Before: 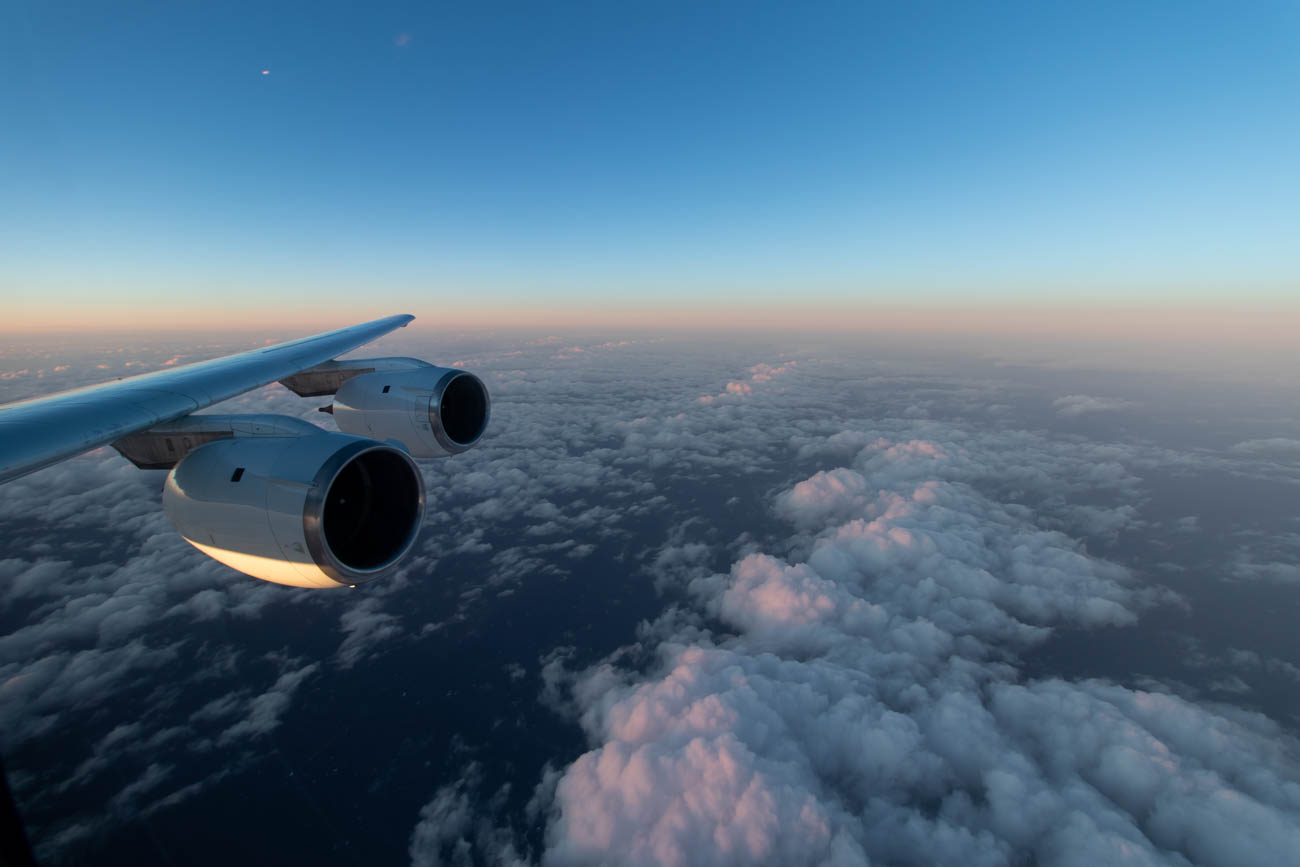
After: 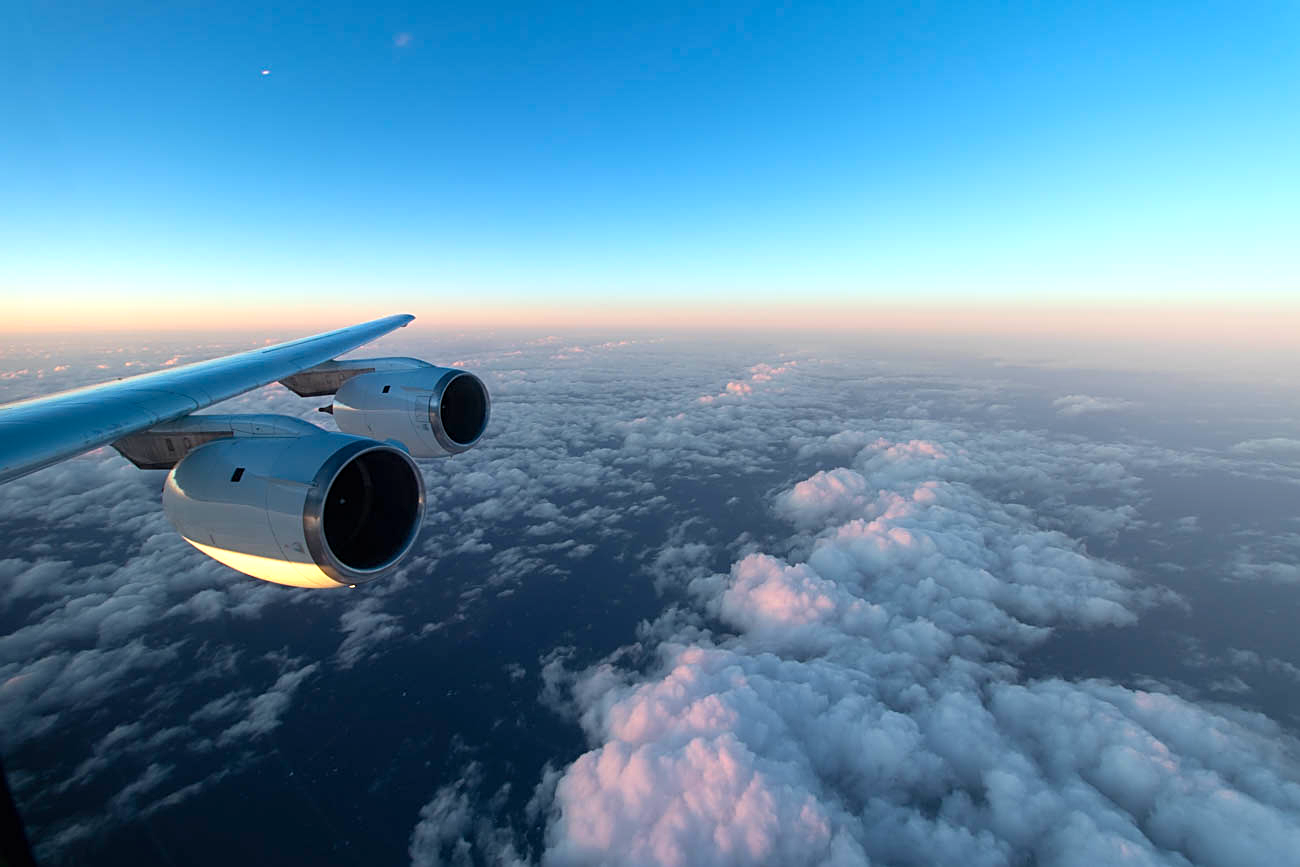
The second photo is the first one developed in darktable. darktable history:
color balance rgb: perceptual saturation grading › global saturation 19.394%
exposure: black level correction 0, exposure 0.693 EV, compensate exposure bias true, compensate highlight preservation false
sharpen: on, module defaults
